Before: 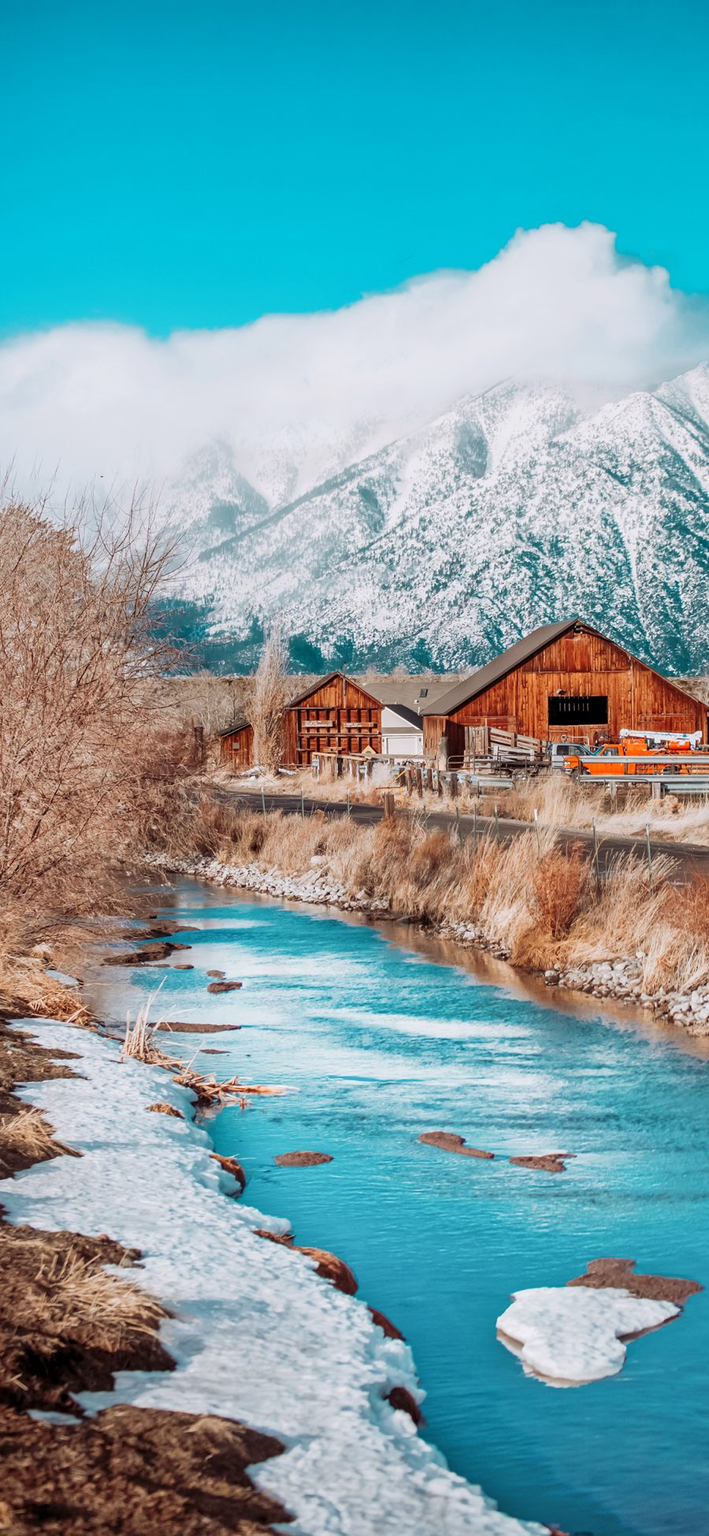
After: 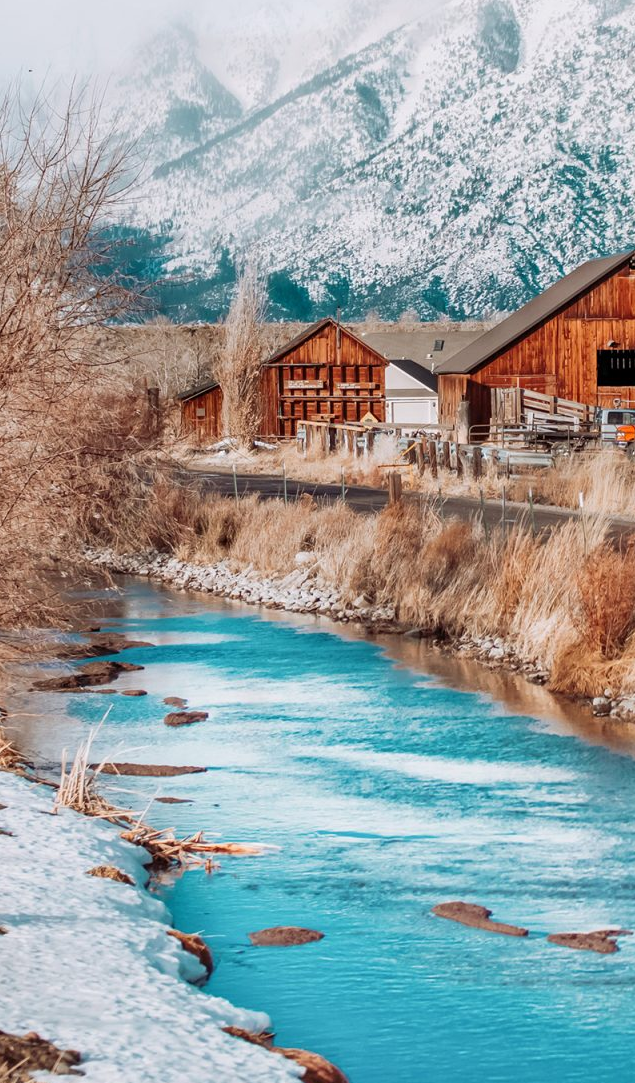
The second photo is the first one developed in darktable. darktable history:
crop: left 11.105%, top 27.423%, right 18.276%, bottom 16.971%
